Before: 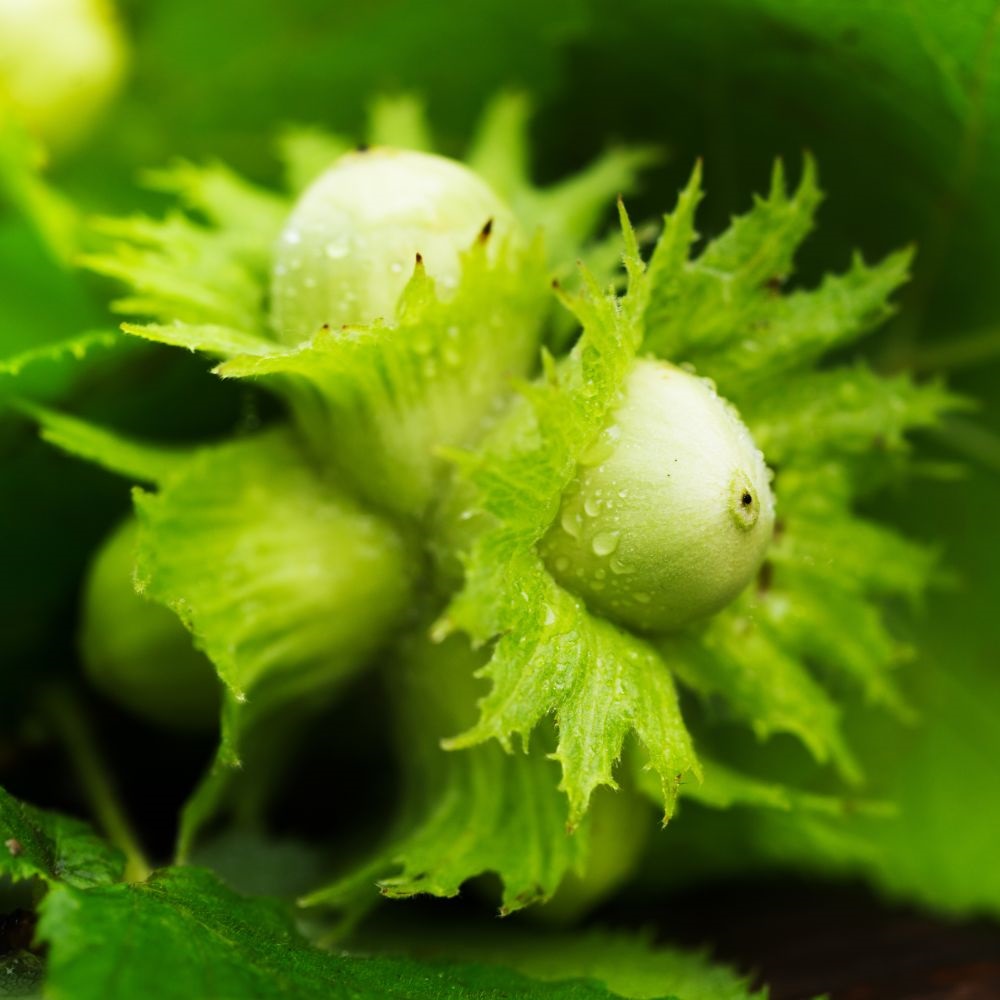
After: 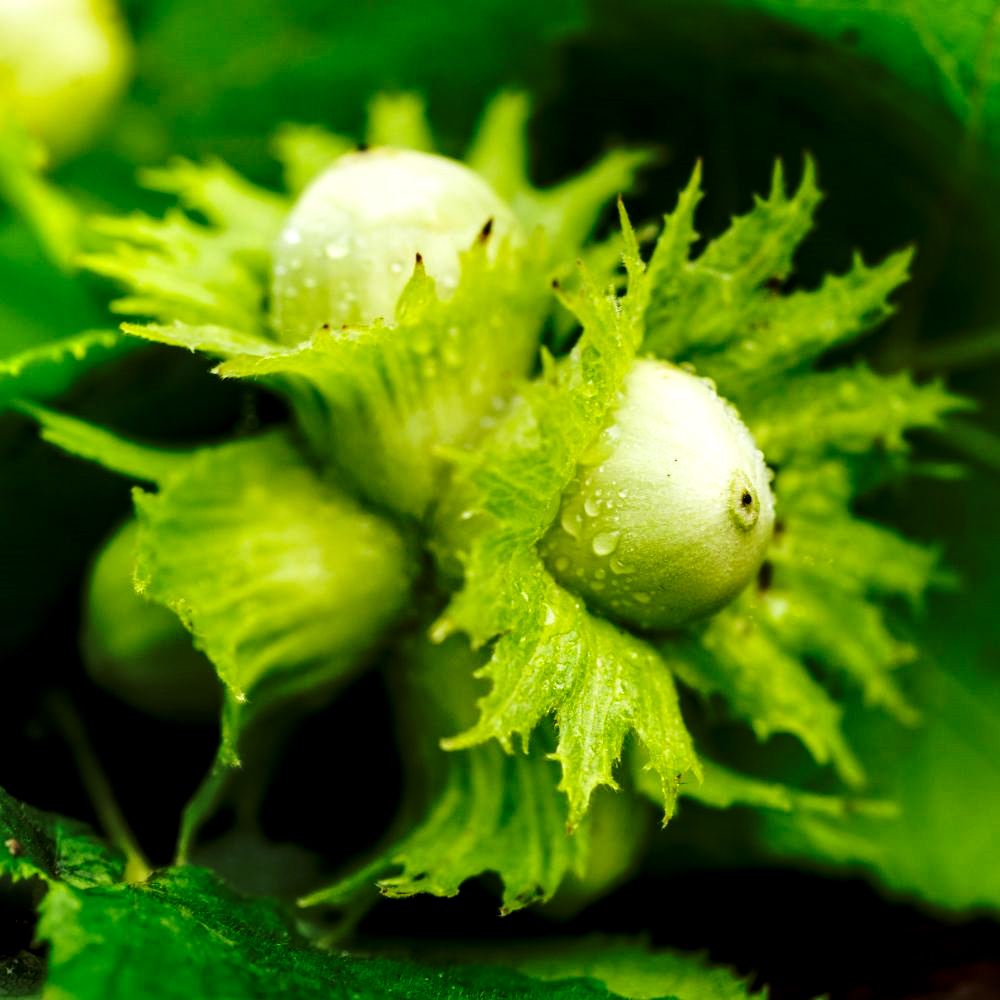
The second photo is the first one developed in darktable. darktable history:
base curve: curves: ch0 [(0, 0) (0.073, 0.04) (0.157, 0.139) (0.492, 0.492) (0.758, 0.758) (1, 1)], preserve colors none
local contrast: detail 150%
